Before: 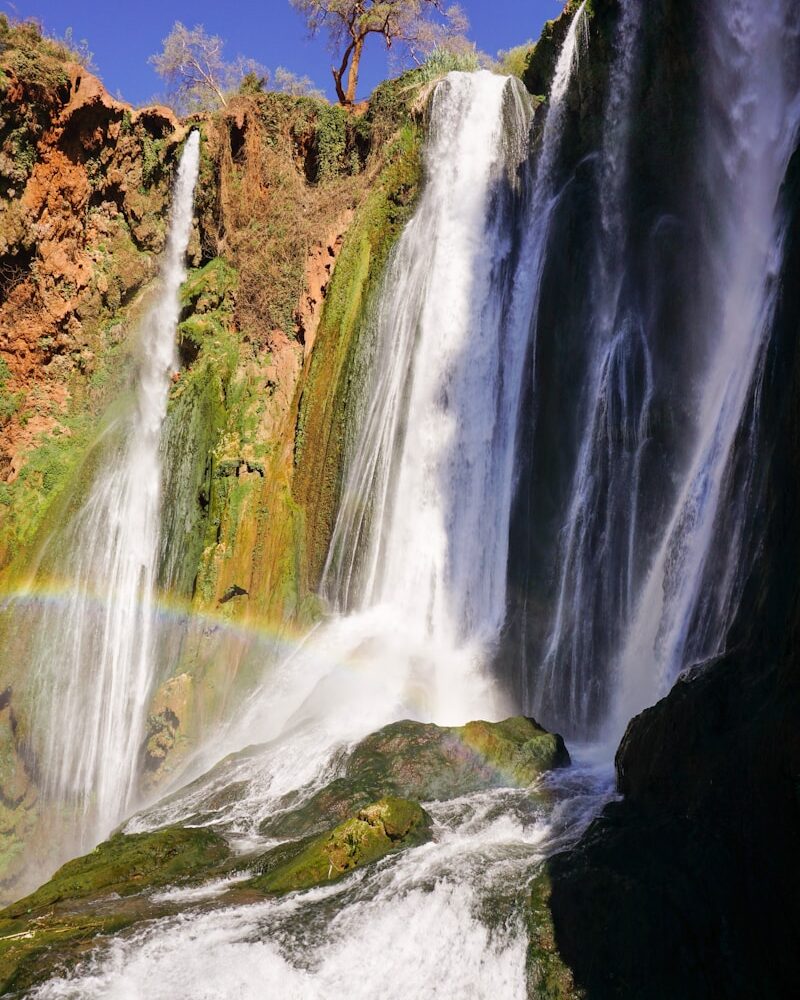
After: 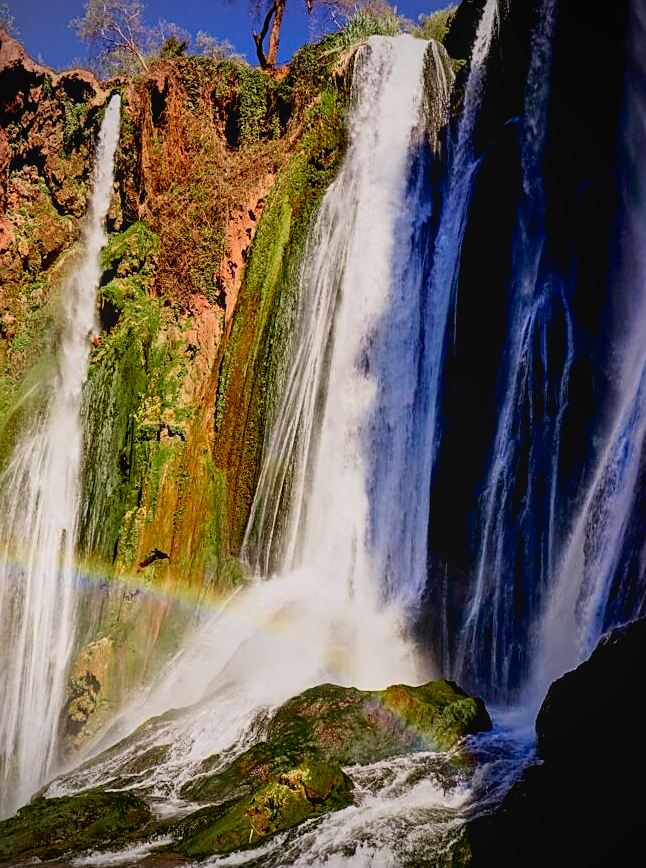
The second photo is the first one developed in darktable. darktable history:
sharpen: on, module defaults
exposure: black level correction 0, exposure -0.833 EV, compensate highlight preservation false
tone curve: curves: ch0 [(0, 0.013) (0.074, 0.044) (0.251, 0.234) (0.472, 0.511) (0.63, 0.752) (0.746, 0.866) (0.899, 0.956) (1, 1)]; ch1 [(0, 0) (0.08, 0.08) (0.347, 0.394) (0.455, 0.441) (0.5, 0.5) (0.517, 0.53) (0.563, 0.611) (0.617, 0.682) (0.756, 0.788) (0.92, 0.92) (1, 1)]; ch2 [(0, 0) (0.096, 0.056) (0.304, 0.204) (0.5, 0.5) (0.539, 0.575) (0.597, 0.644) (0.92, 0.92) (1, 1)], color space Lab, independent channels, preserve colors none
crop: left 9.972%, top 3.605%, right 9.209%, bottom 9.22%
vignetting: on, module defaults
local contrast: detail 110%
base curve: curves: ch0 [(0.017, 0) (0.425, 0.441) (0.844, 0.933) (1, 1)], preserve colors none
